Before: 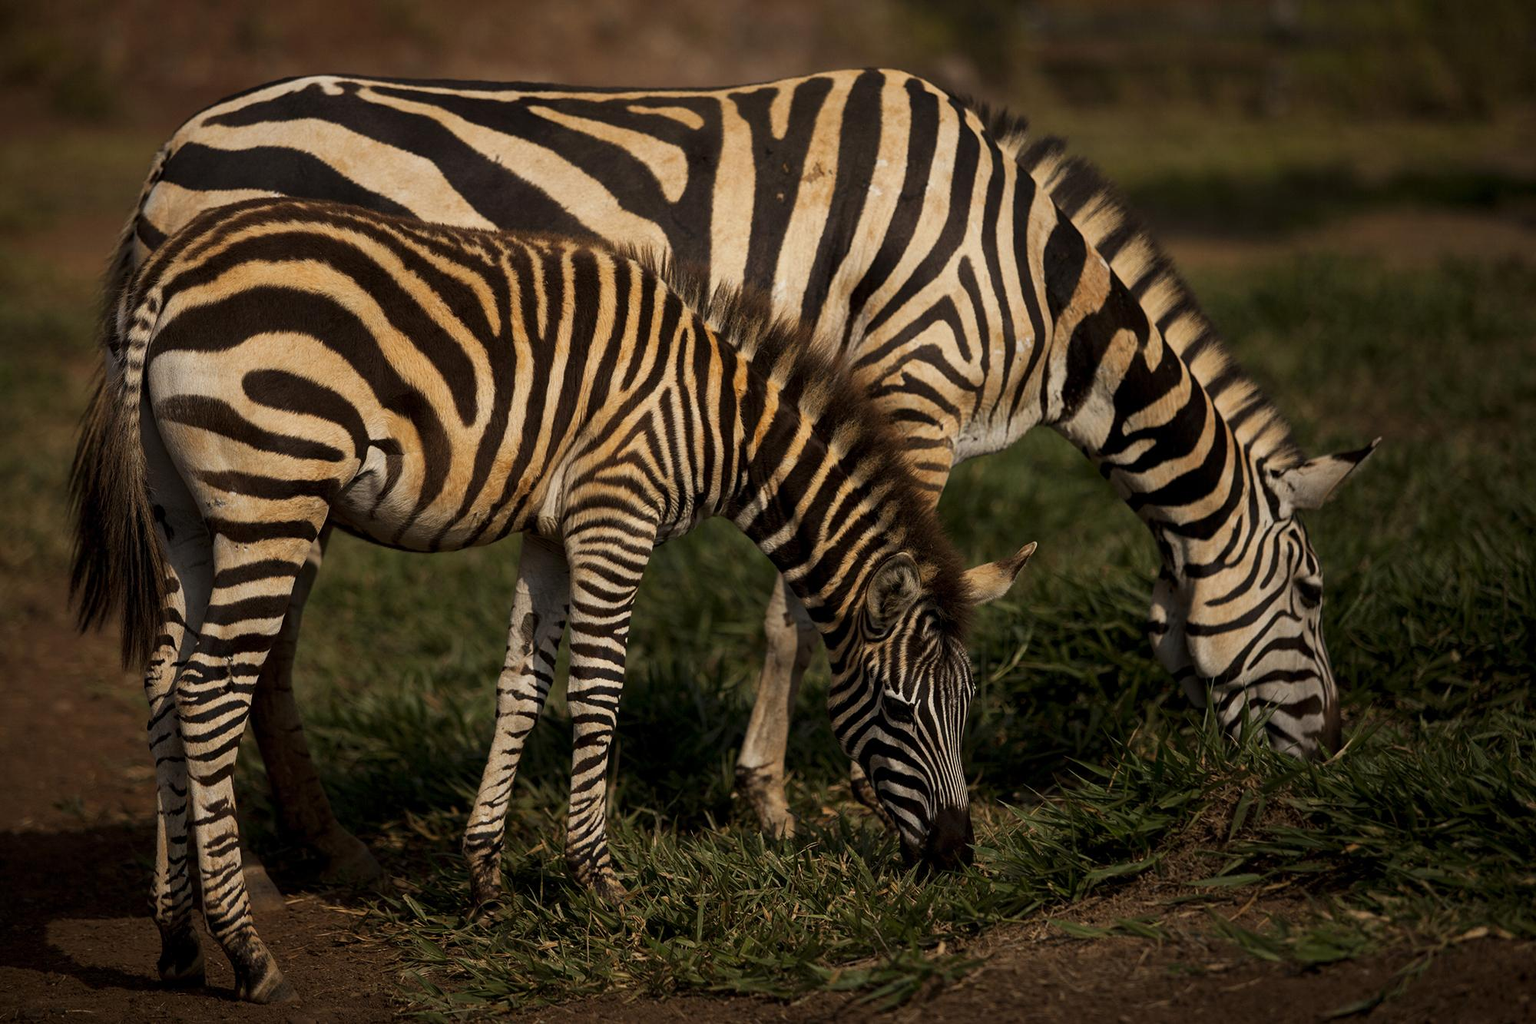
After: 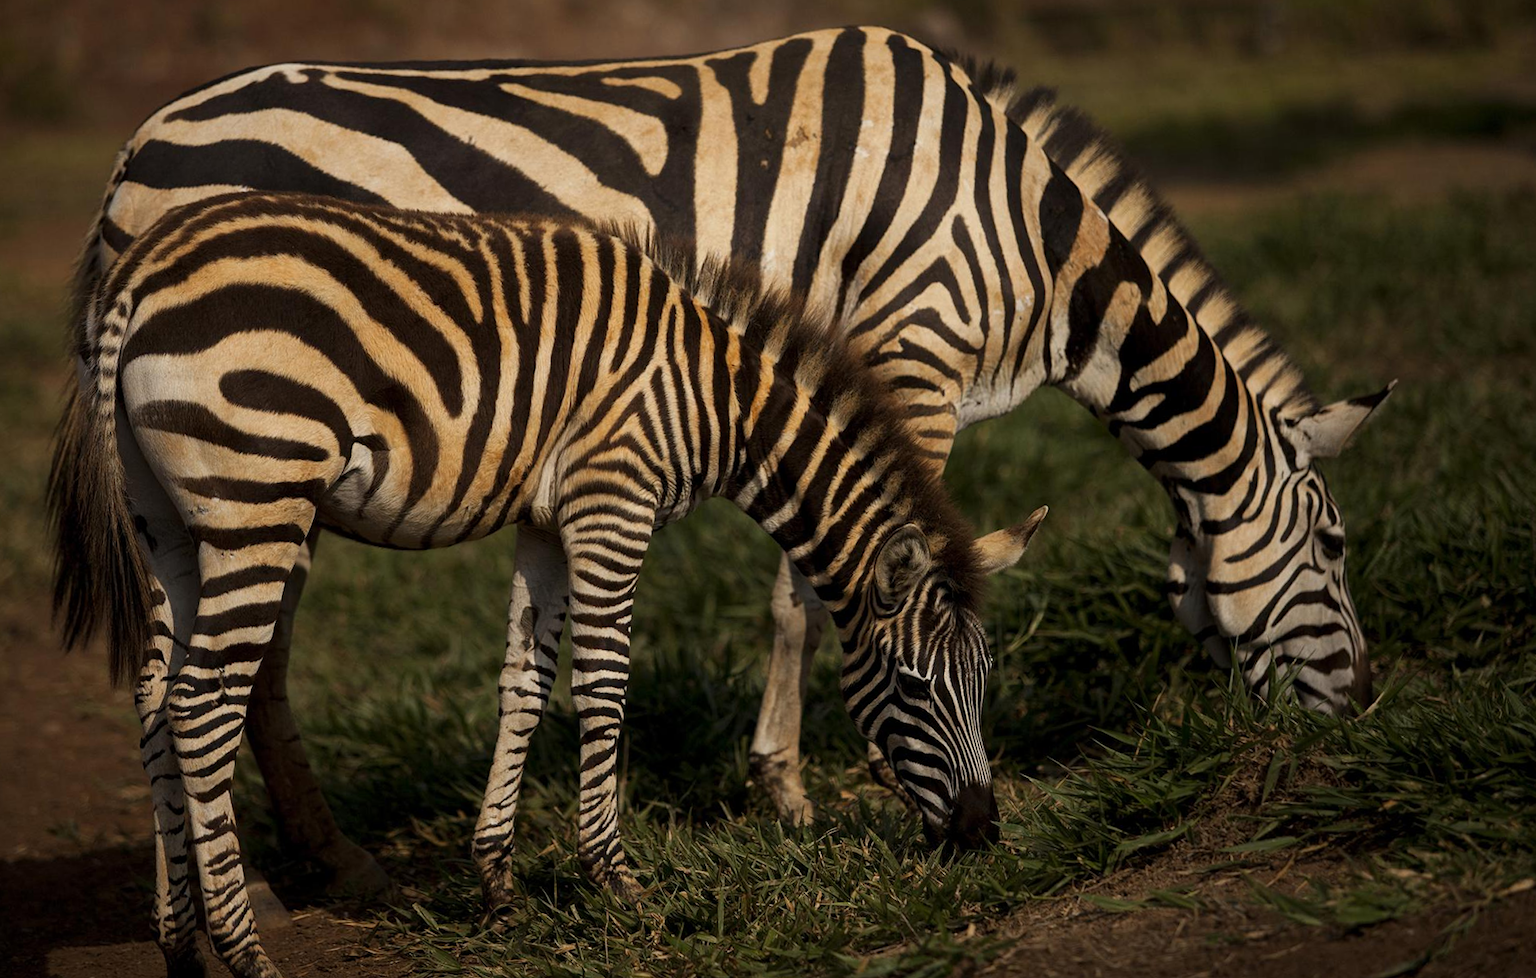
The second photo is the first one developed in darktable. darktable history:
rotate and perspective: rotation -3°, crop left 0.031, crop right 0.968, crop top 0.07, crop bottom 0.93
tone equalizer: on, module defaults
